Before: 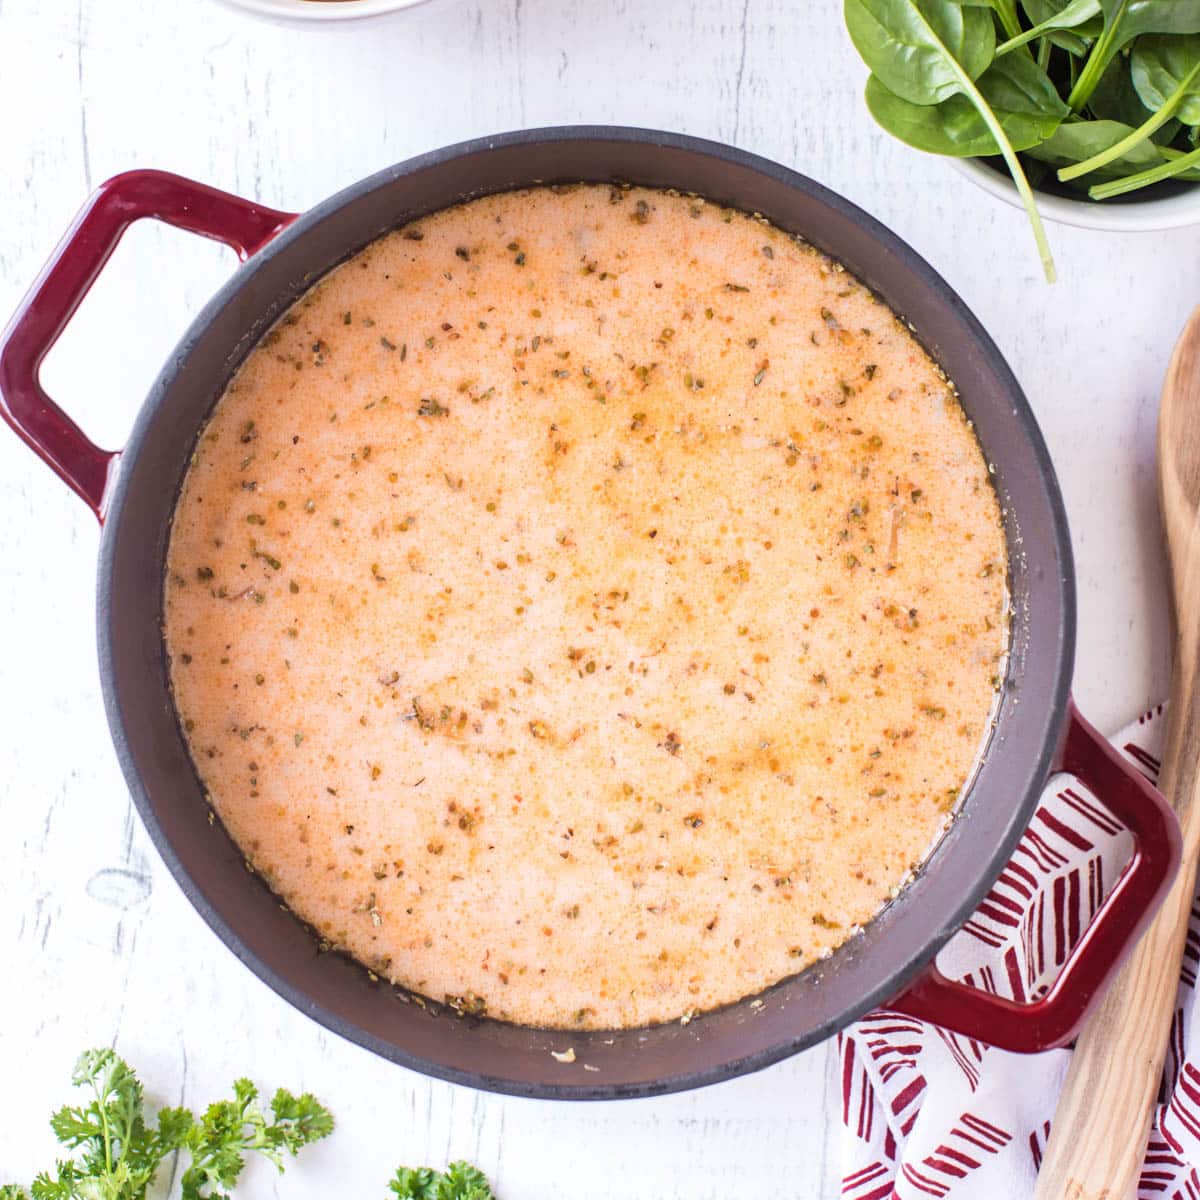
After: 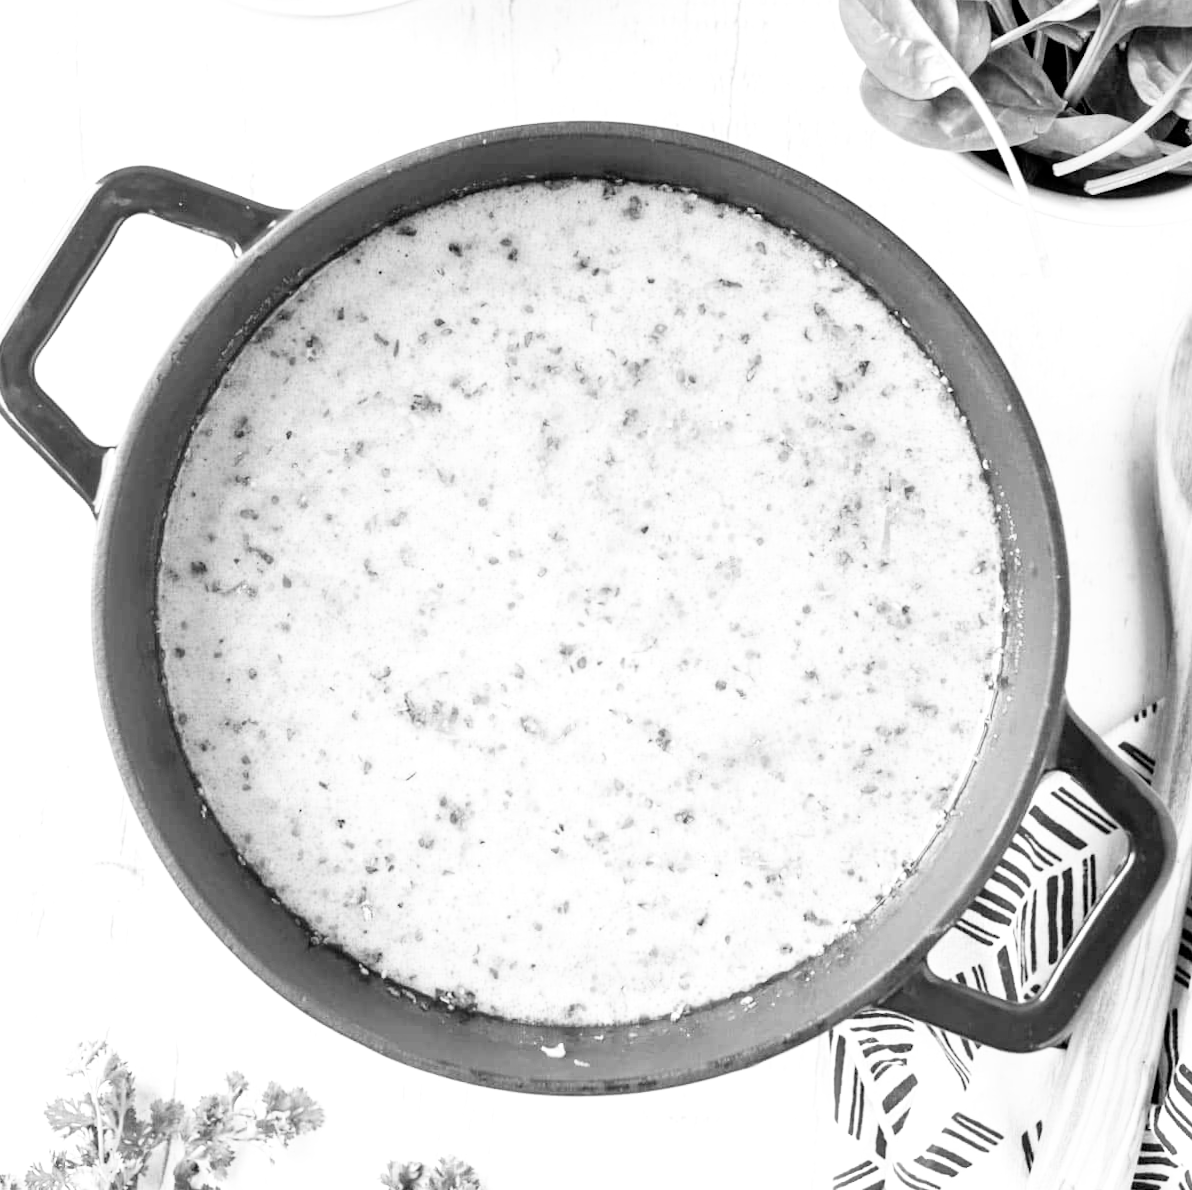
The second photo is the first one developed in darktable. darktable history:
color balance rgb: linear chroma grading › global chroma 15%, perceptual saturation grading › global saturation 30%
monochrome: a 32, b 64, size 2.3, highlights 1
rotate and perspective: rotation 0.192°, lens shift (horizontal) -0.015, crop left 0.005, crop right 0.996, crop top 0.006, crop bottom 0.99
filmic rgb: middle gray luminance 10%, black relative exposure -8.61 EV, white relative exposure 3.3 EV, threshold 6 EV, target black luminance 0%, hardness 5.2, latitude 44.69%, contrast 1.302, highlights saturation mix 5%, shadows ↔ highlights balance 24.64%, add noise in highlights 0, preserve chrominance no, color science v3 (2019), use custom middle-gray values true, iterations of high-quality reconstruction 0, contrast in highlights soft, enable highlight reconstruction true
white balance: red 1.009, blue 1.027
